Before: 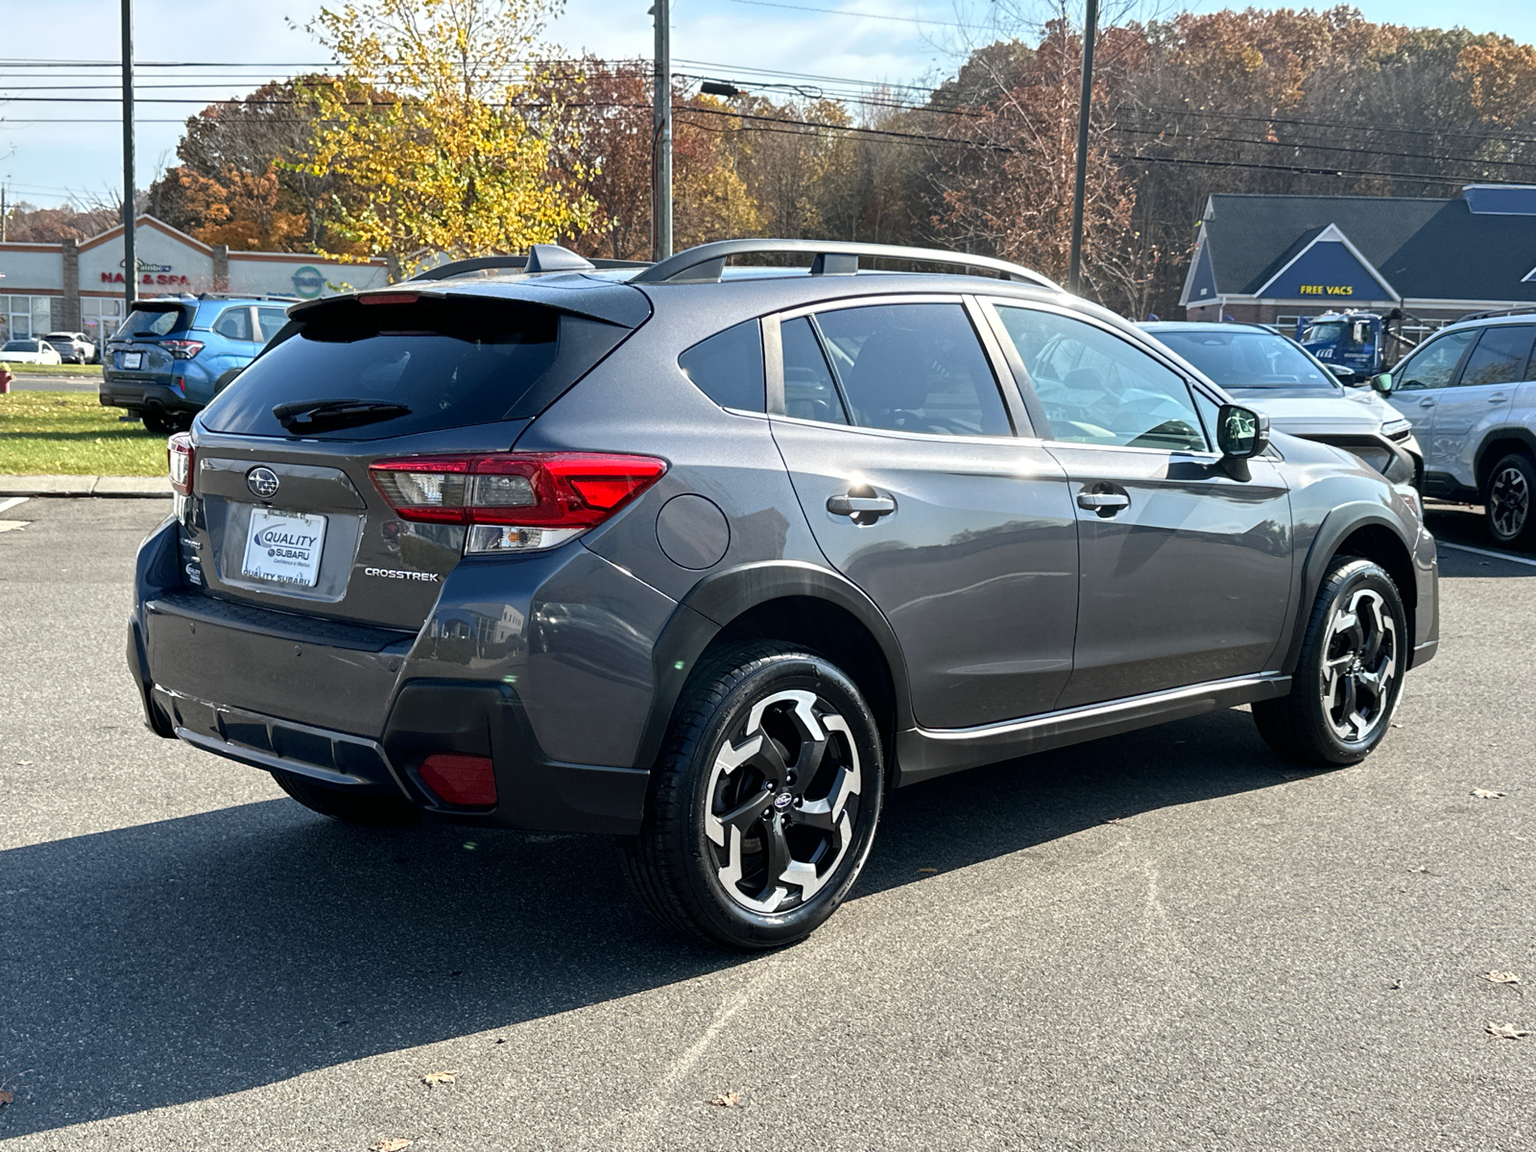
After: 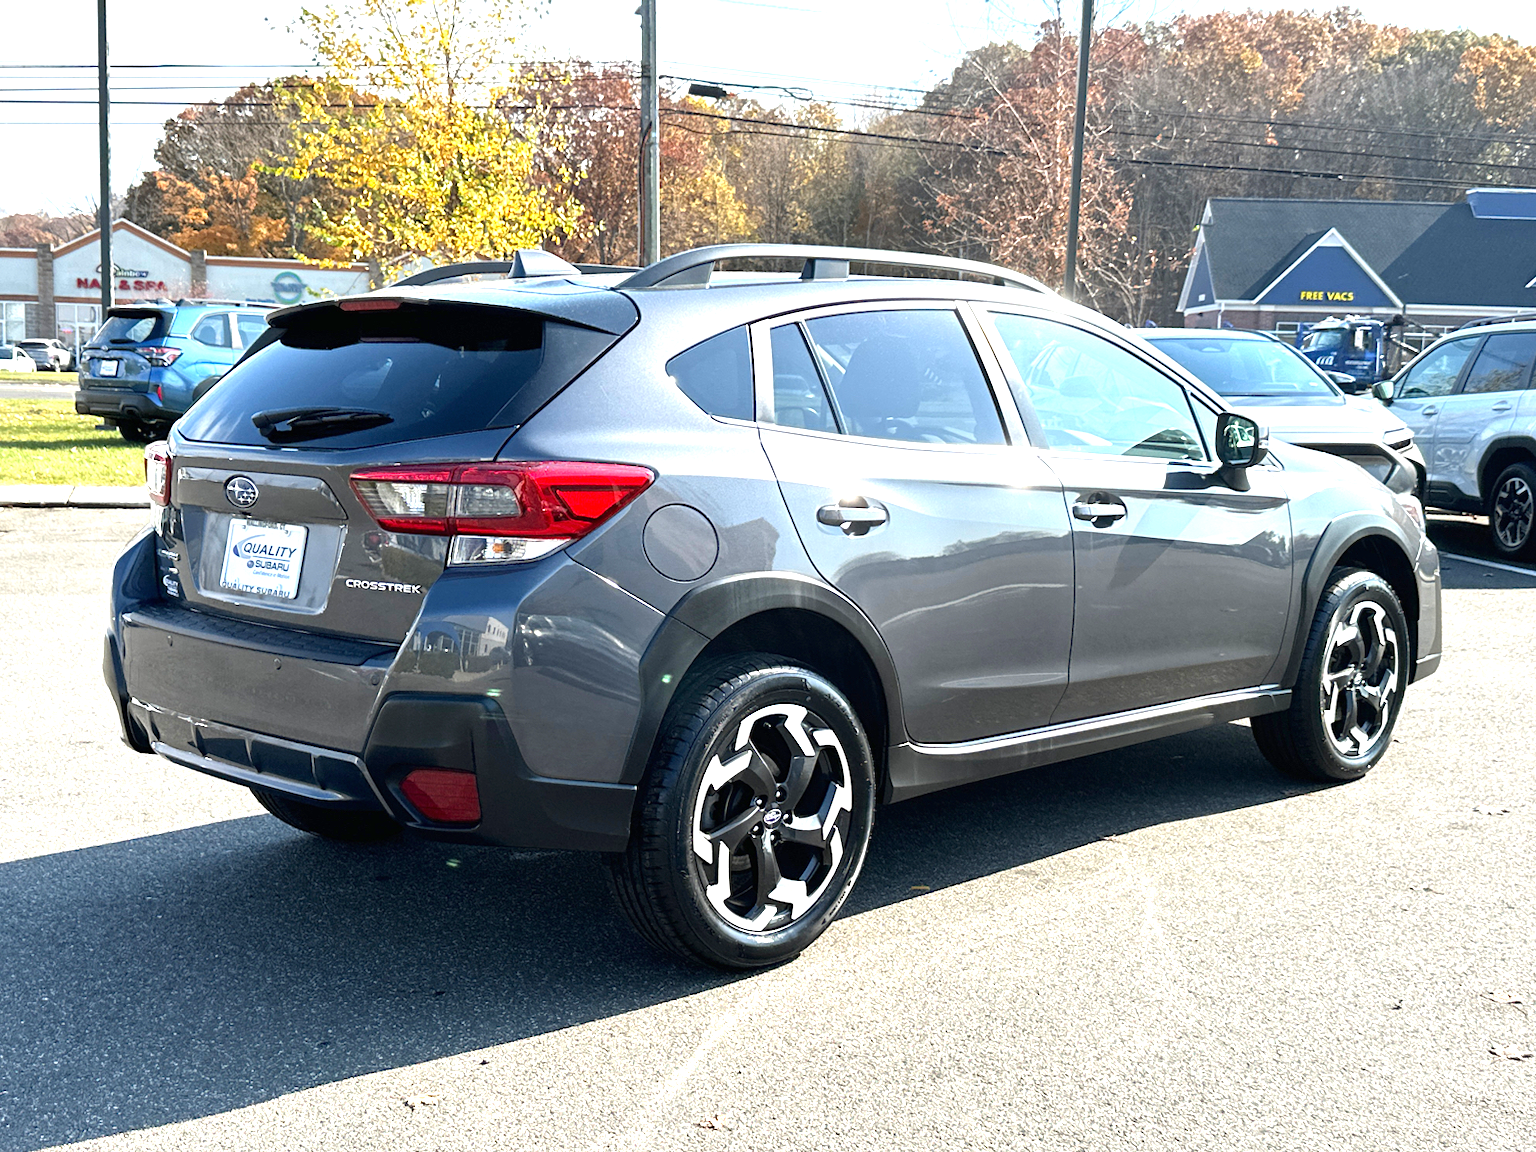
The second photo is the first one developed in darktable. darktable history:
crop: left 1.704%, right 0.284%, bottom 1.984%
exposure: black level correction 0, exposure 1.097 EV, compensate highlight preservation false
